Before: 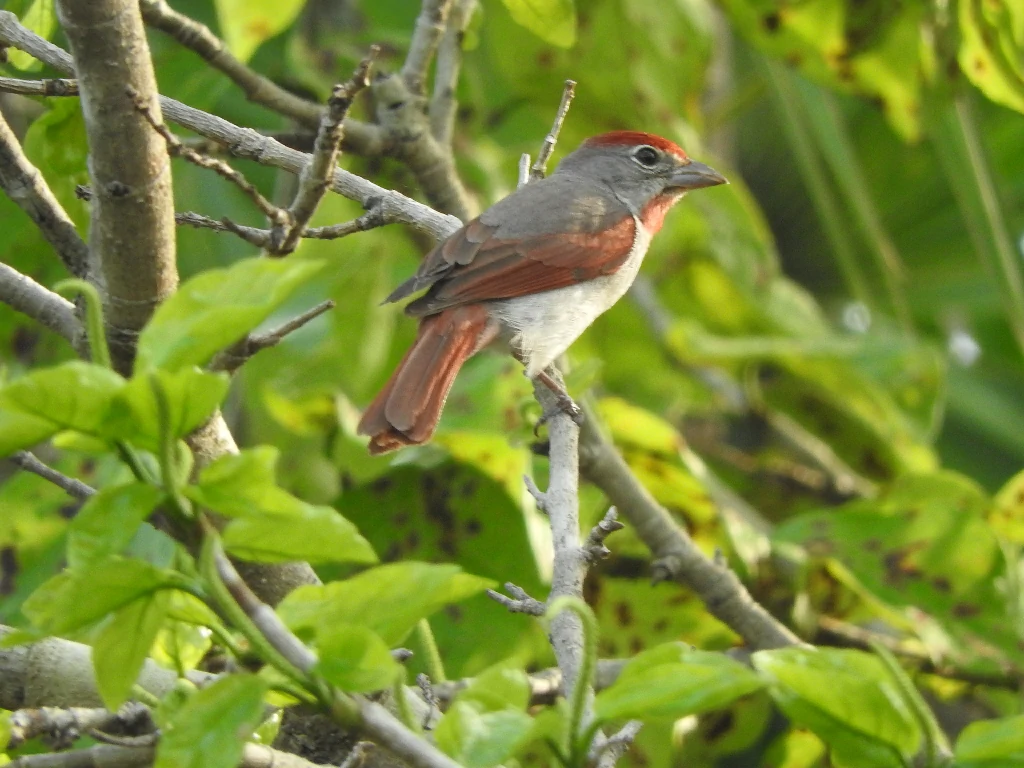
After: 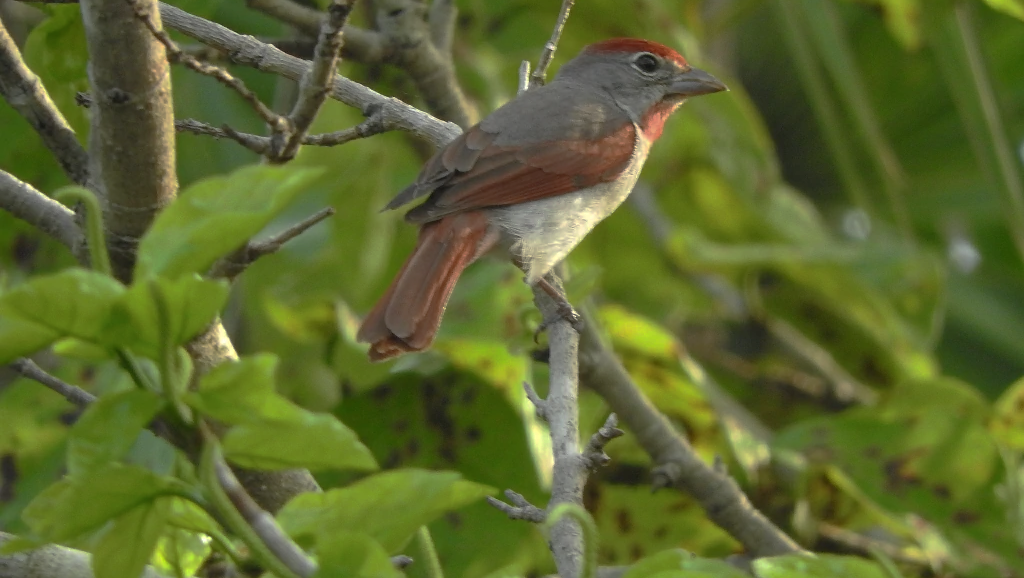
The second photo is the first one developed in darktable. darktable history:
crop and rotate: top 12.231%, bottom 12.403%
base curve: curves: ch0 [(0, 0) (0.841, 0.609) (1, 1)], preserve colors none
